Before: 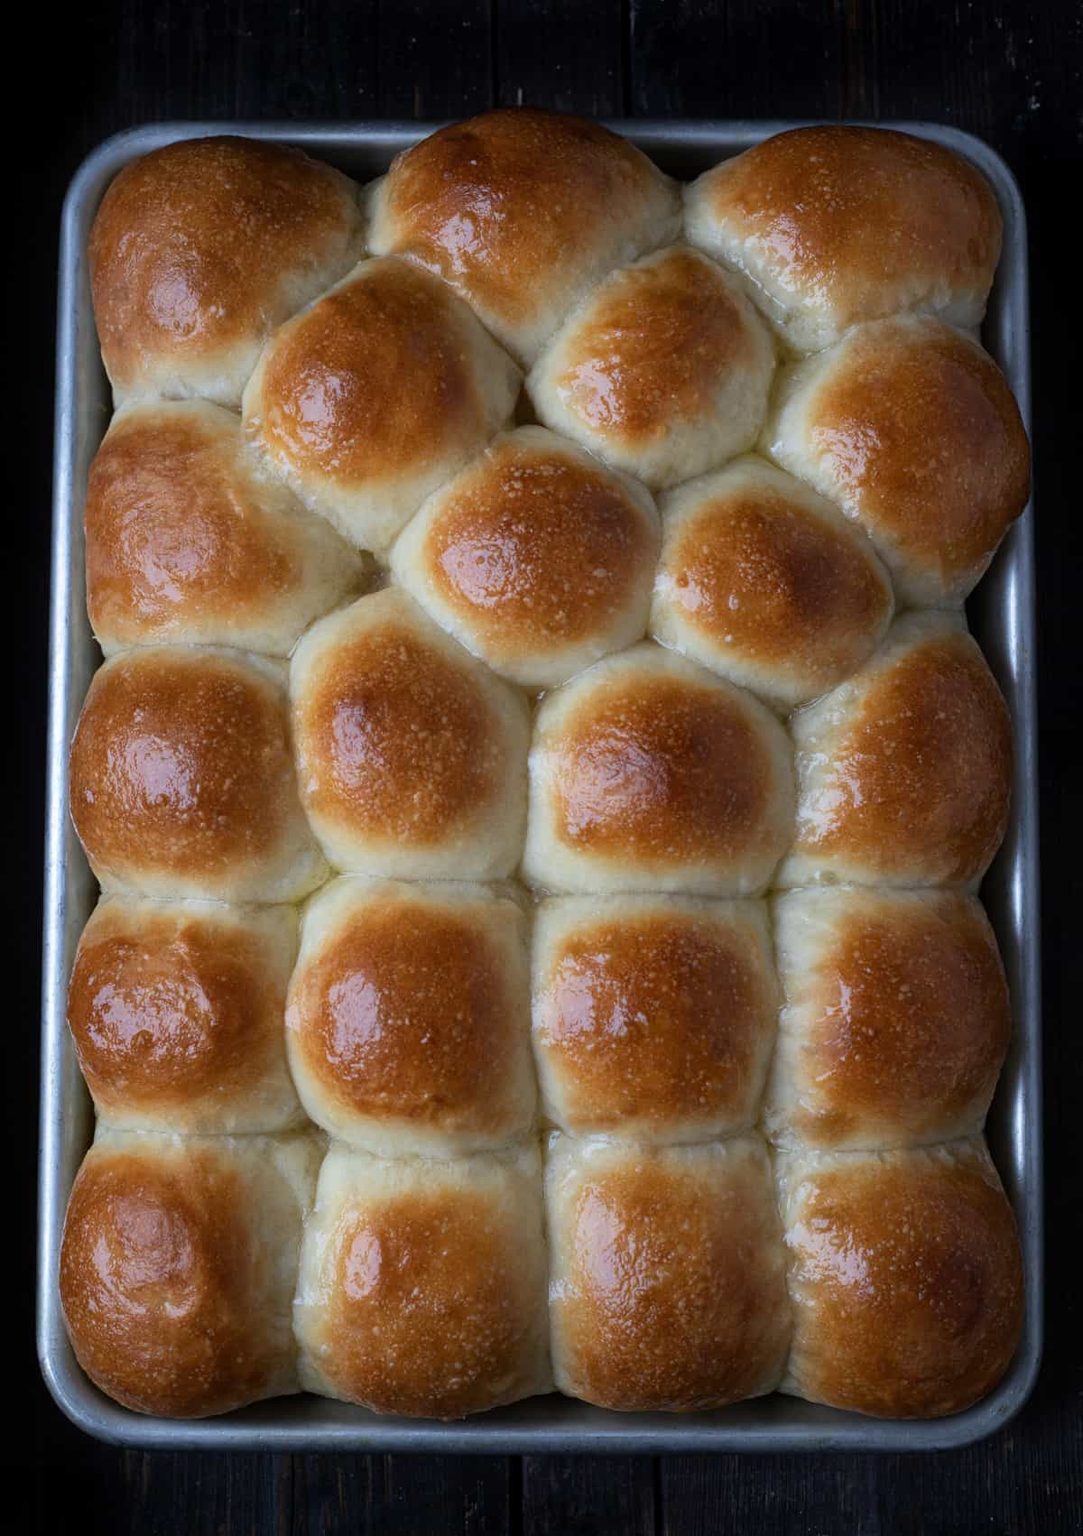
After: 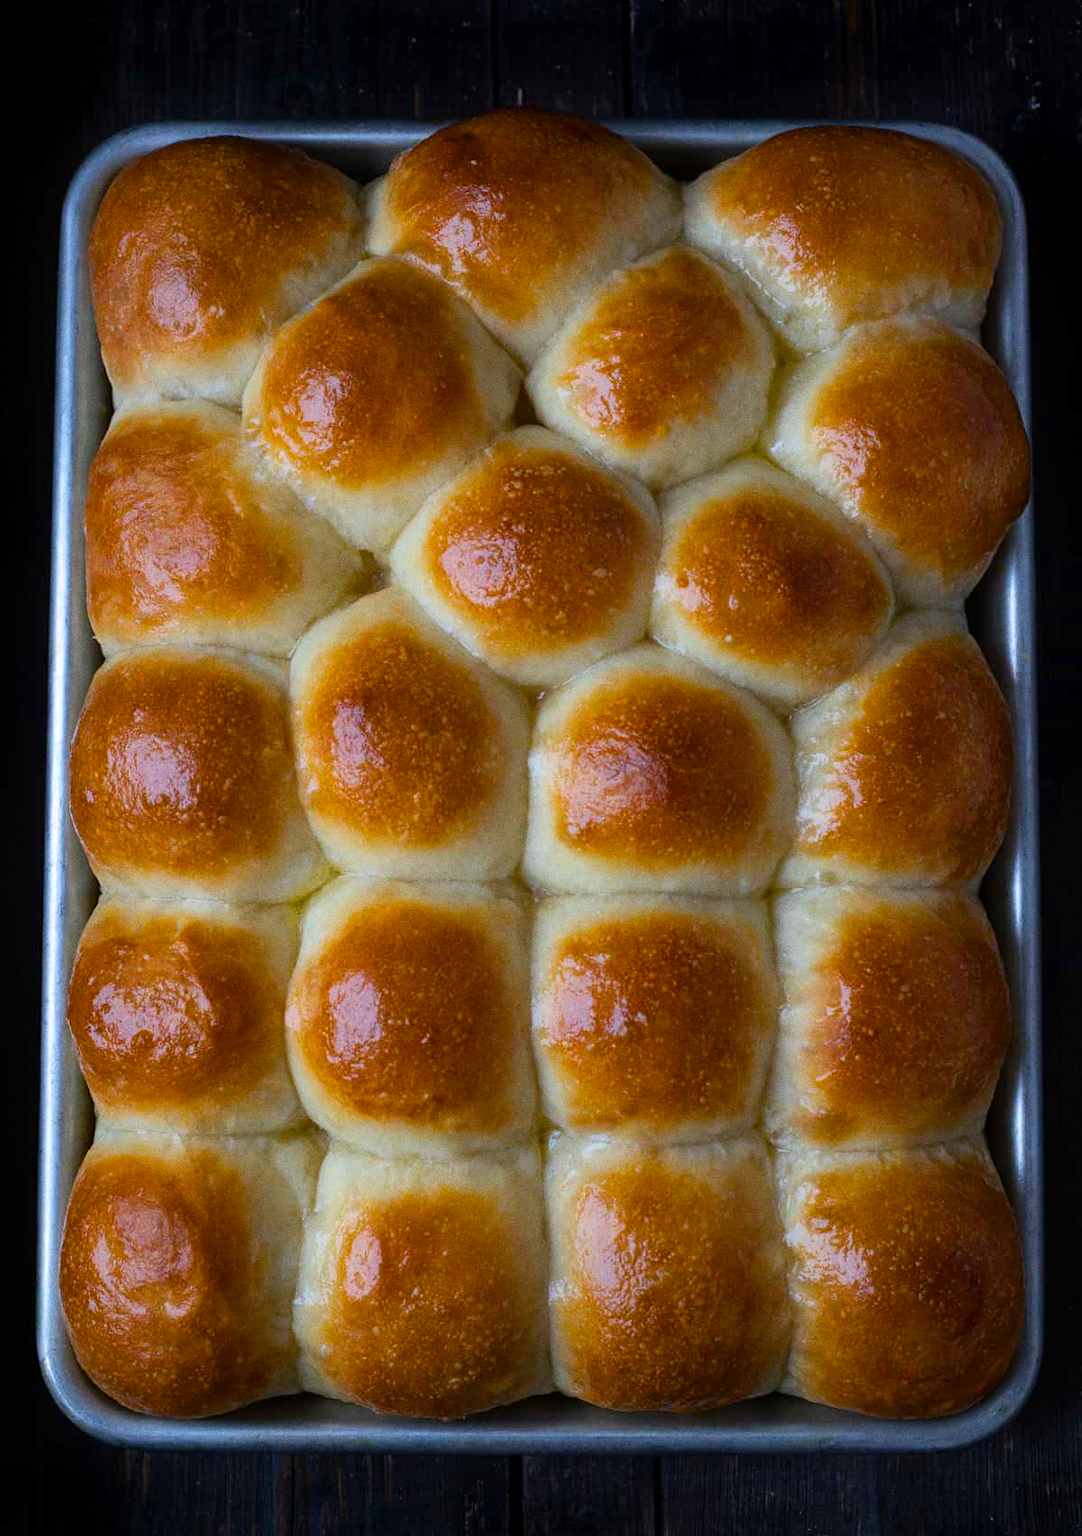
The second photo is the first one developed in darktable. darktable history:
color balance rgb: linear chroma grading › global chroma 15%, perceptual saturation grading › global saturation 30%
grain: coarseness 0.47 ISO
